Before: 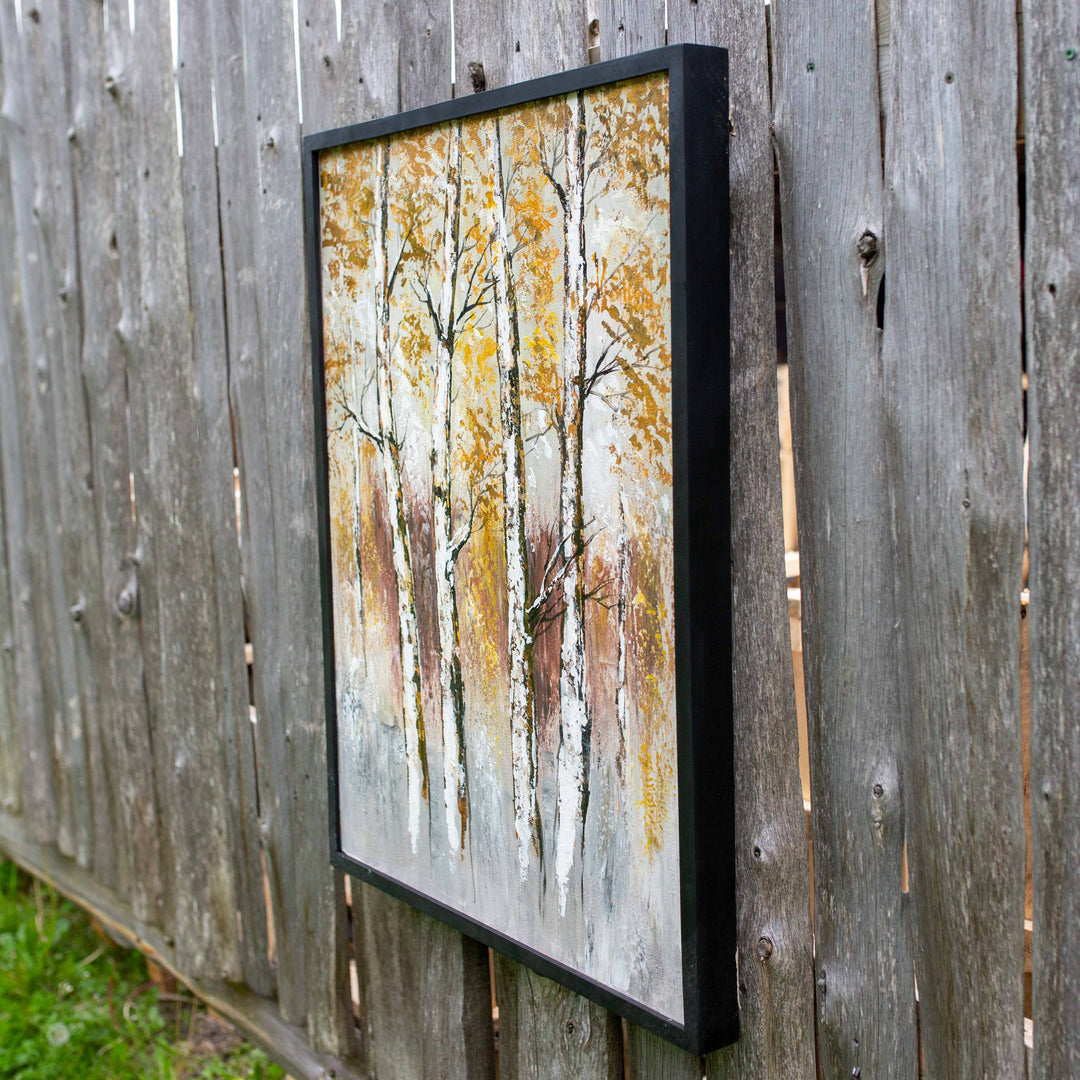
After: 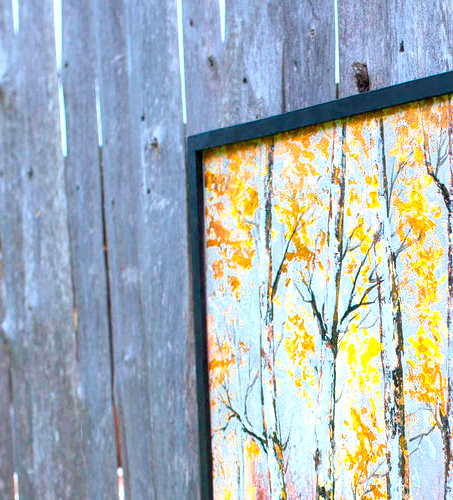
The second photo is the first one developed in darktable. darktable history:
crop and rotate: left 10.817%, top 0.062%, right 47.194%, bottom 53.626%
base curve: curves: ch0 [(0, 0) (0.303, 0.277) (1, 1)]
color calibration: output R [1.422, -0.35, -0.252, 0], output G [-0.238, 1.259, -0.084, 0], output B [-0.081, -0.196, 1.58, 0], output brightness [0.49, 0.671, -0.57, 0], illuminant same as pipeline (D50), adaptation none (bypass), saturation algorithm version 1 (2020)
